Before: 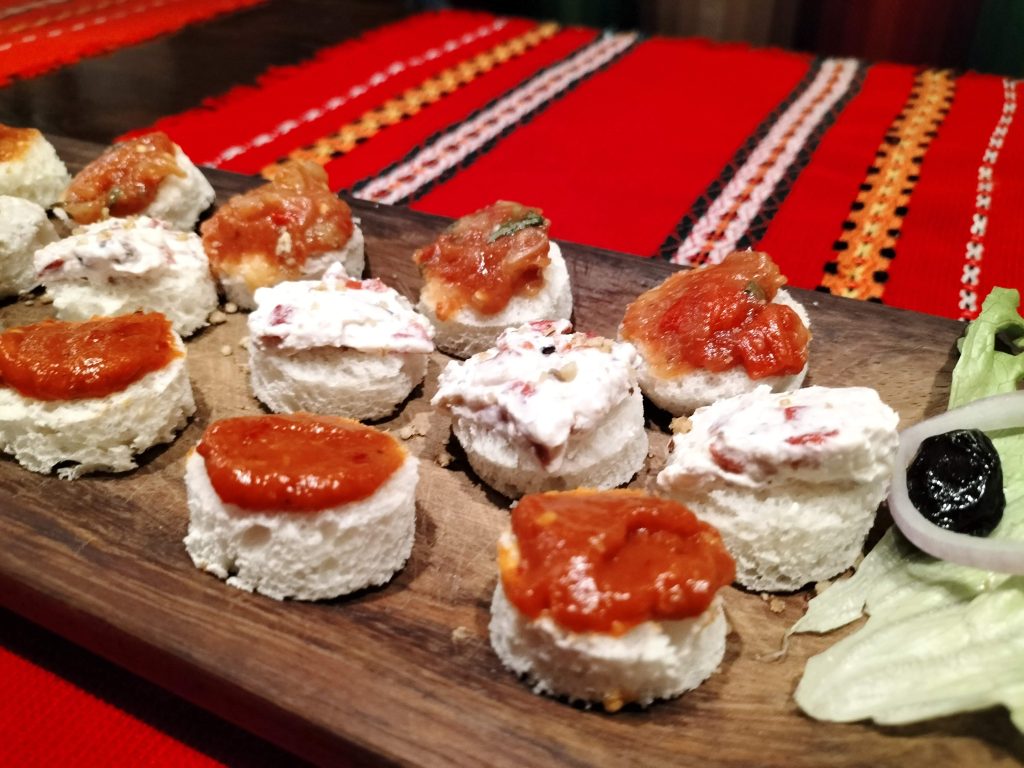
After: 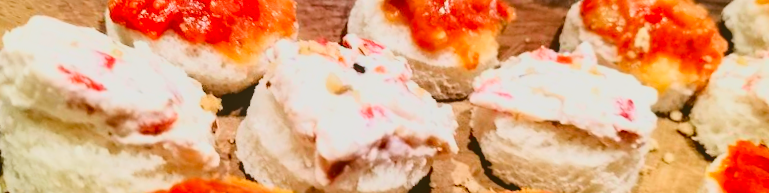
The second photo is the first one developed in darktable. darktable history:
contrast brightness saturation: contrast -0.19, saturation 0.19
haze removal: compatibility mode true, adaptive false
local contrast: detail 110%
base curve: curves: ch0 [(0, 0) (0.028, 0.03) (0.121, 0.232) (0.46, 0.748) (0.859, 0.968) (1, 1)]
tone equalizer: on, module defaults
color correction: highlights a* -0.482, highlights b* 0.161, shadows a* 4.66, shadows b* 20.72
crop and rotate: angle 16.12°, top 30.835%, bottom 35.653%
